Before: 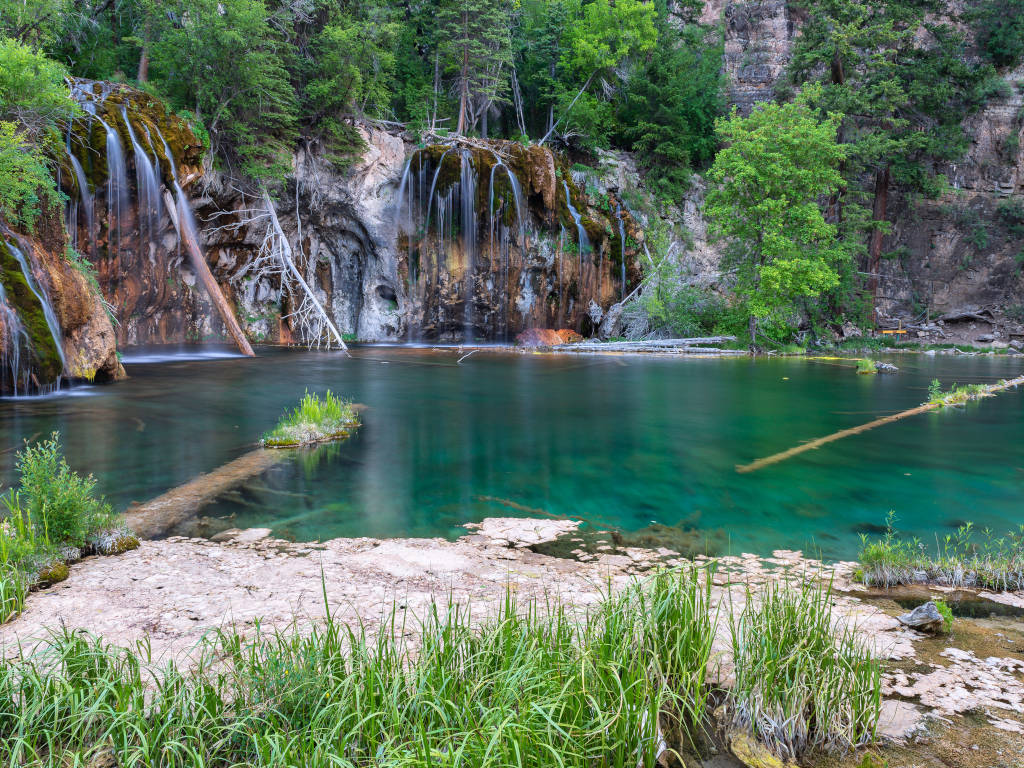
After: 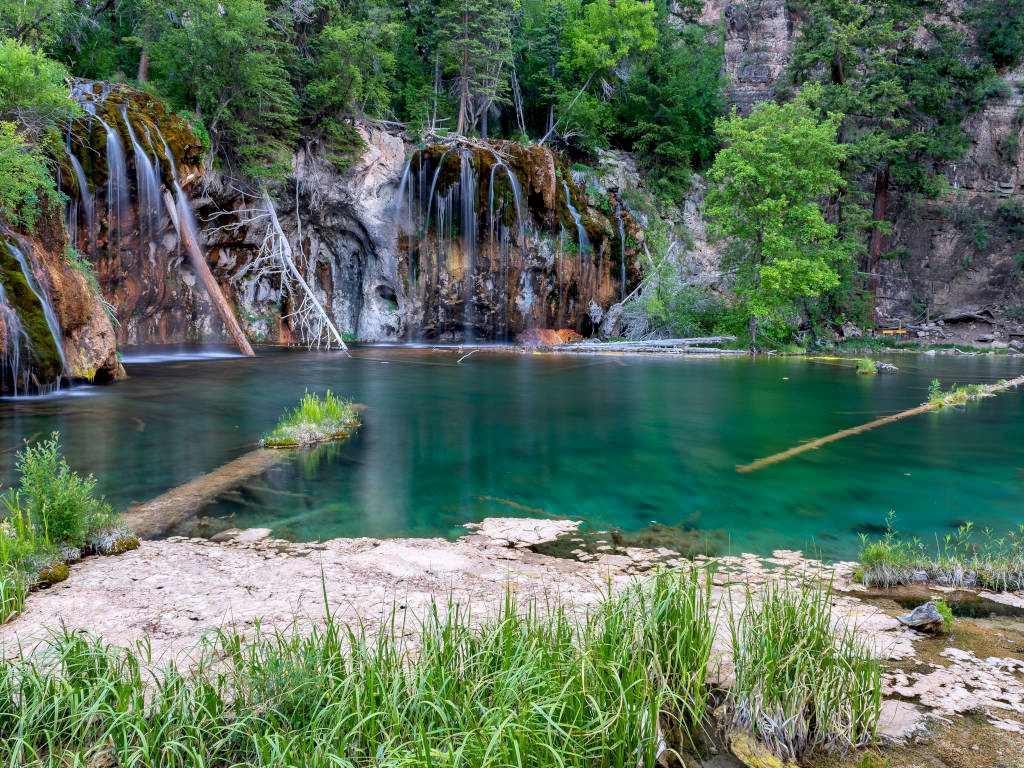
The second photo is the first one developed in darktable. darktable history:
exposure: black level correction 0.009, exposure 0.016 EV, compensate exposure bias true, compensate highlight preservation false
